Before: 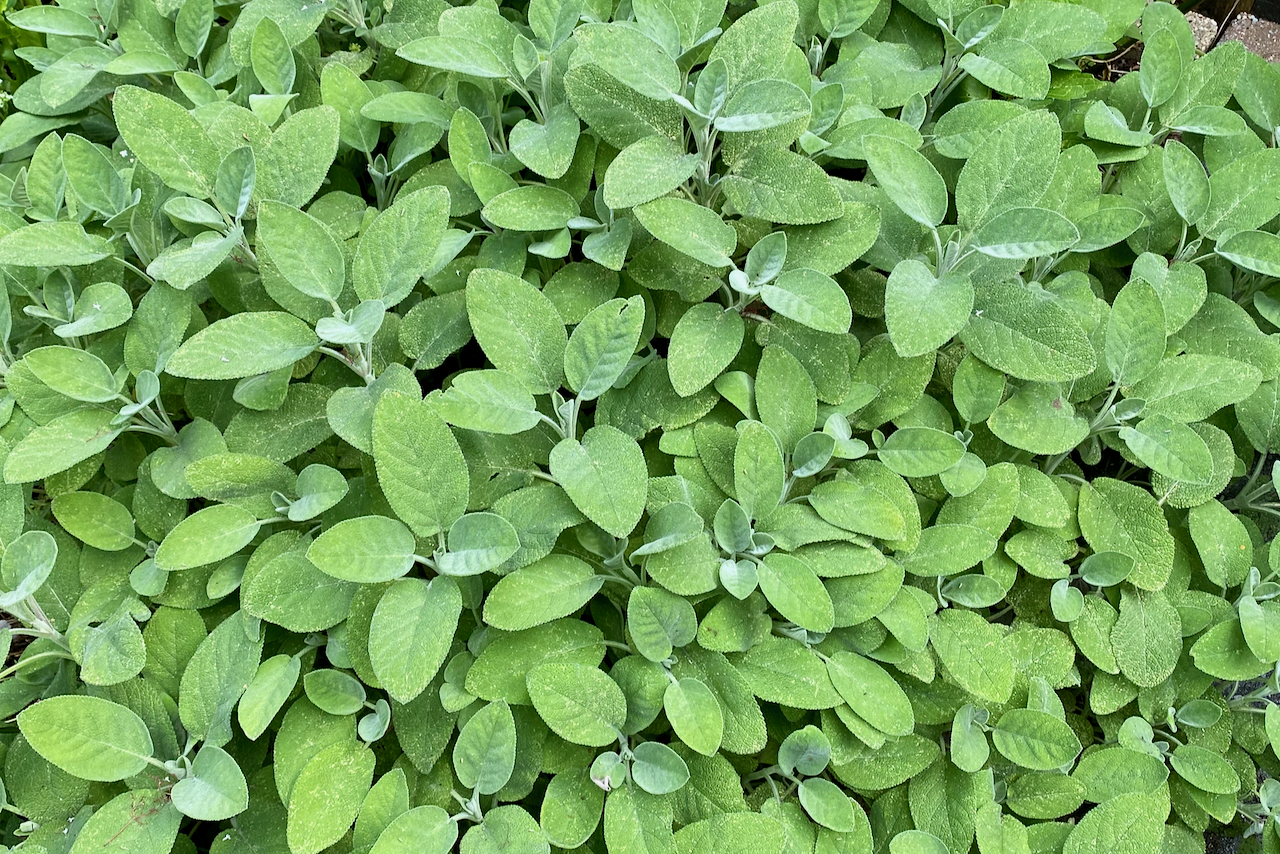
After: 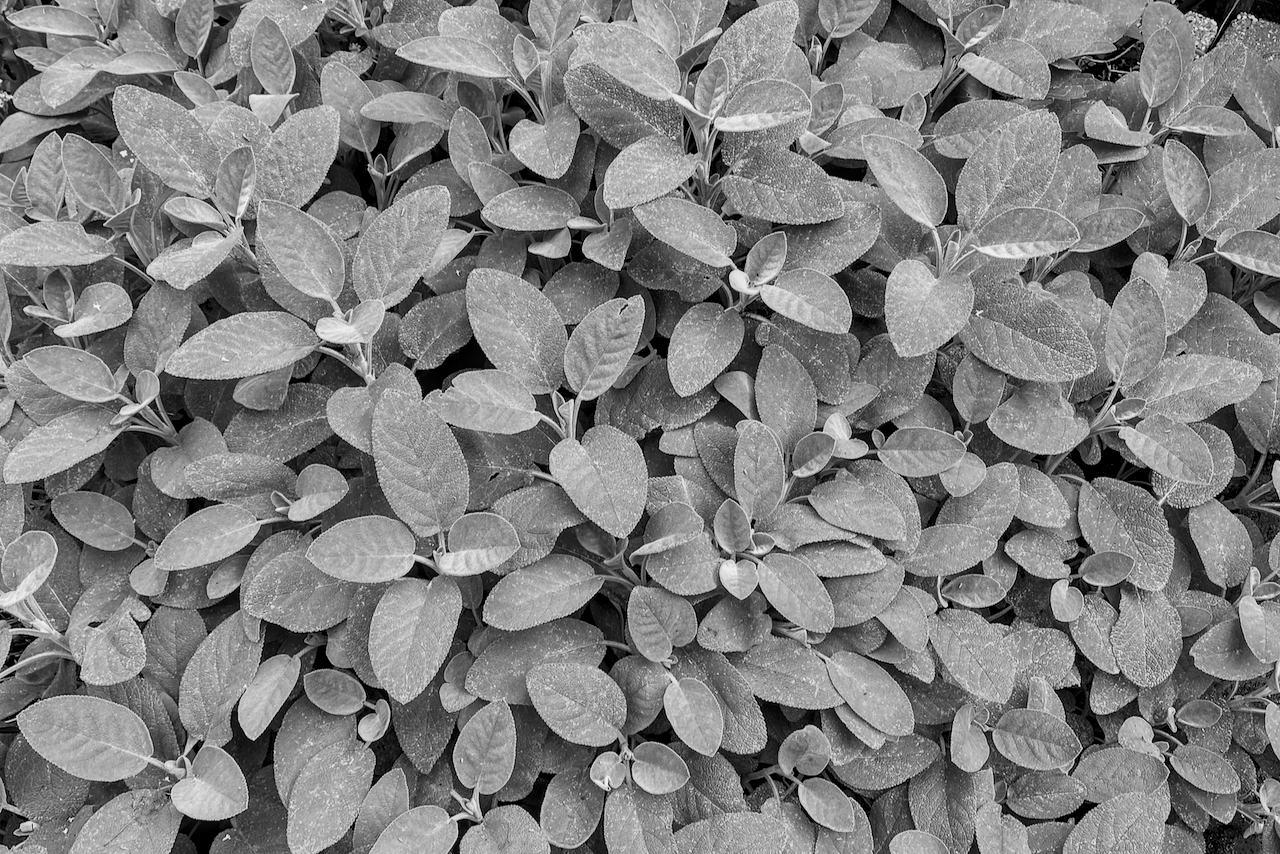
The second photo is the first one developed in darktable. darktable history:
local contrast: on, module defaults
bloom: size 9%, threshold 100%, strength 7%
color calibration: output gray [0.18, 0.41, 0.41, 0], gray › normalize channels true, illuminant same as pipeline (D50), adaptation XYZ, x 0.346, y 0.359, gamut compression 0
